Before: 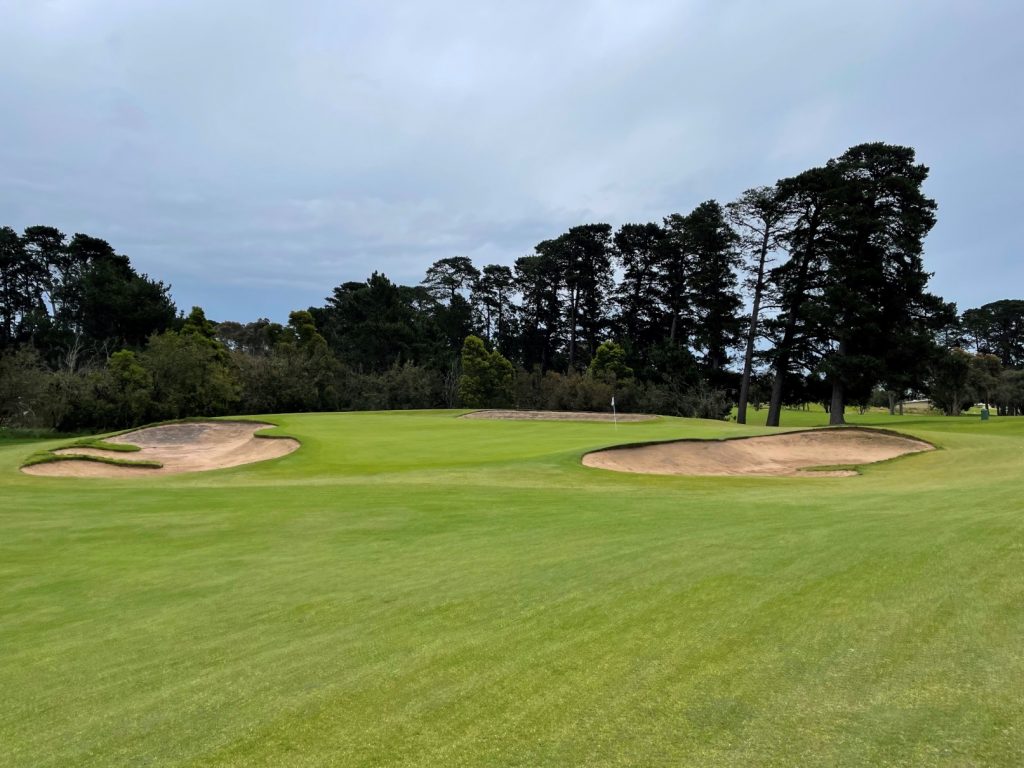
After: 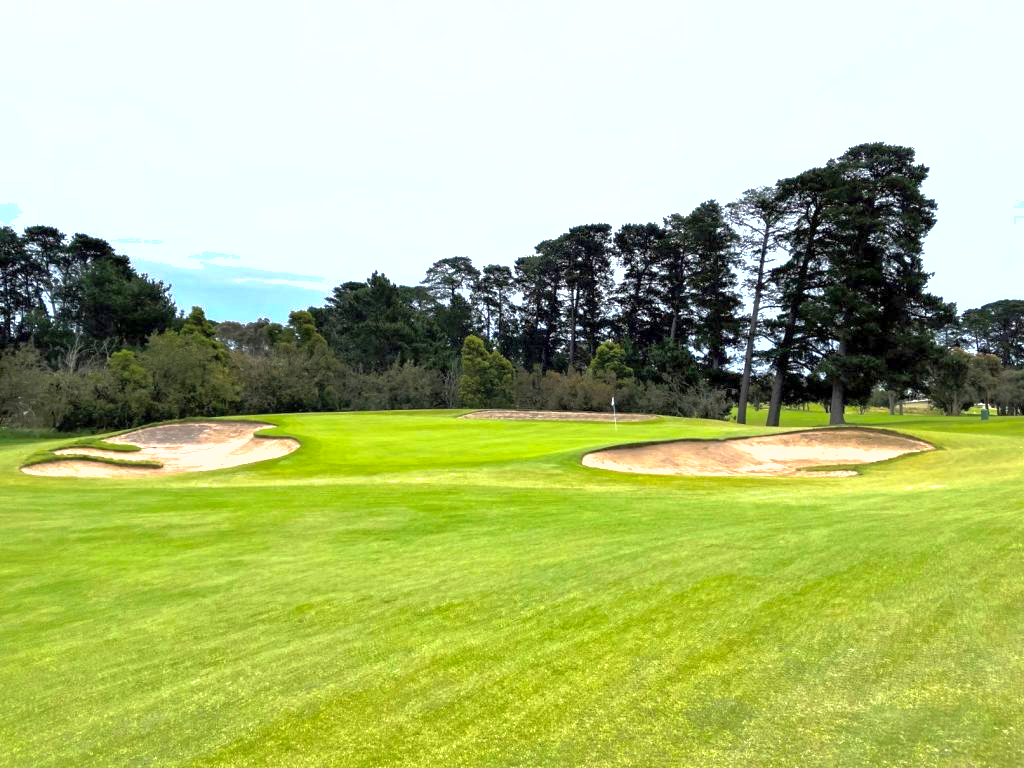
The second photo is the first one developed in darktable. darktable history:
exposure: exposure 1.25 EV, compensate exposure bias true, compensate highlight preservation false
shadows and highlights: on, module defaults
